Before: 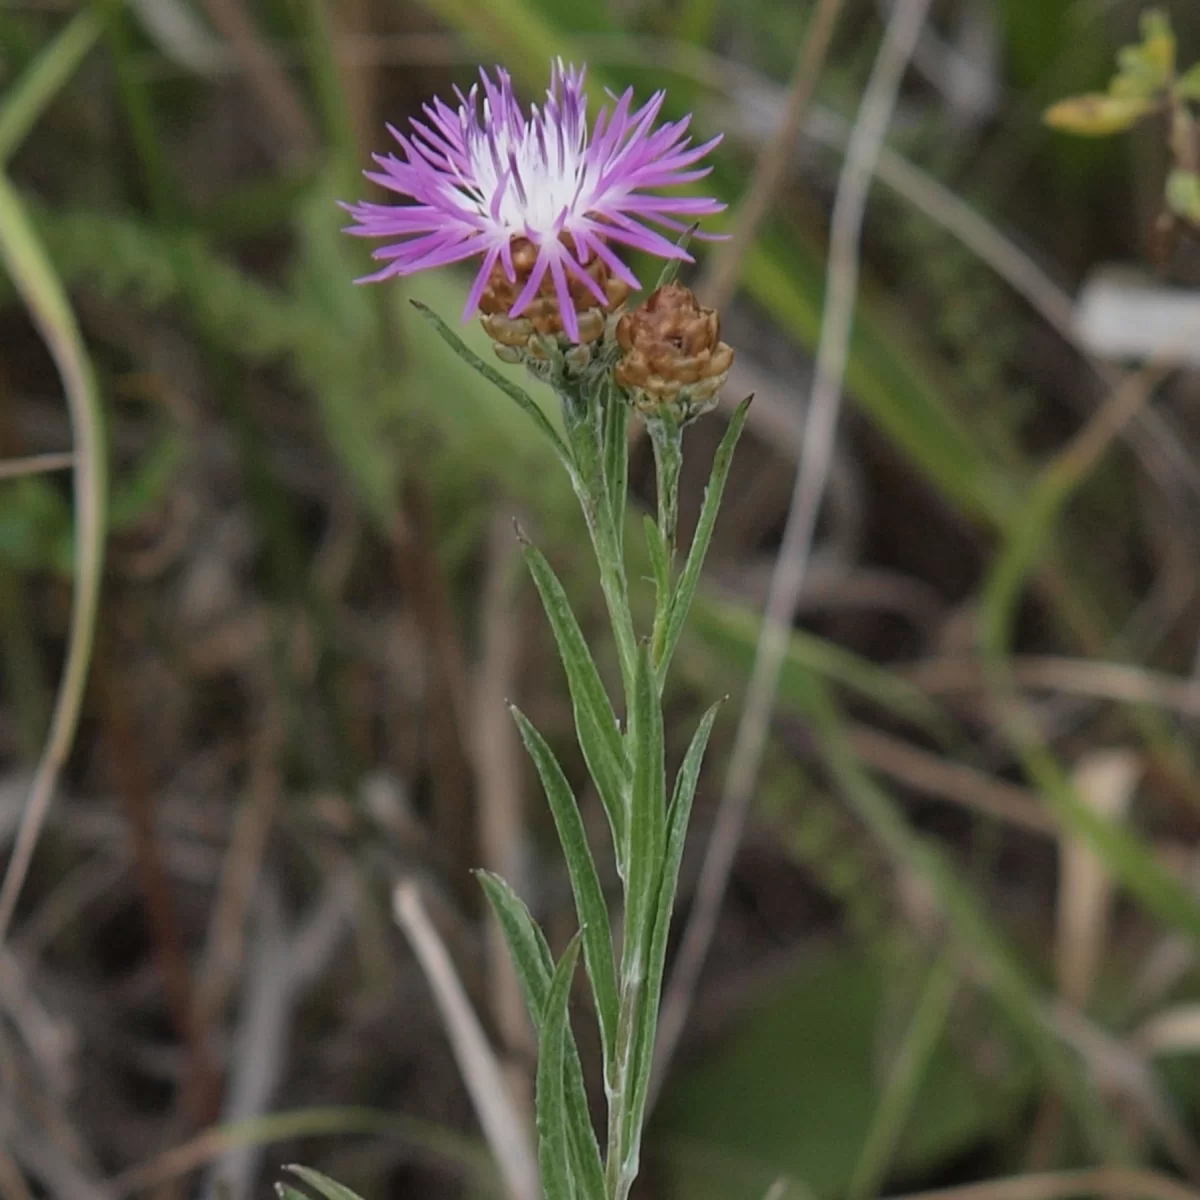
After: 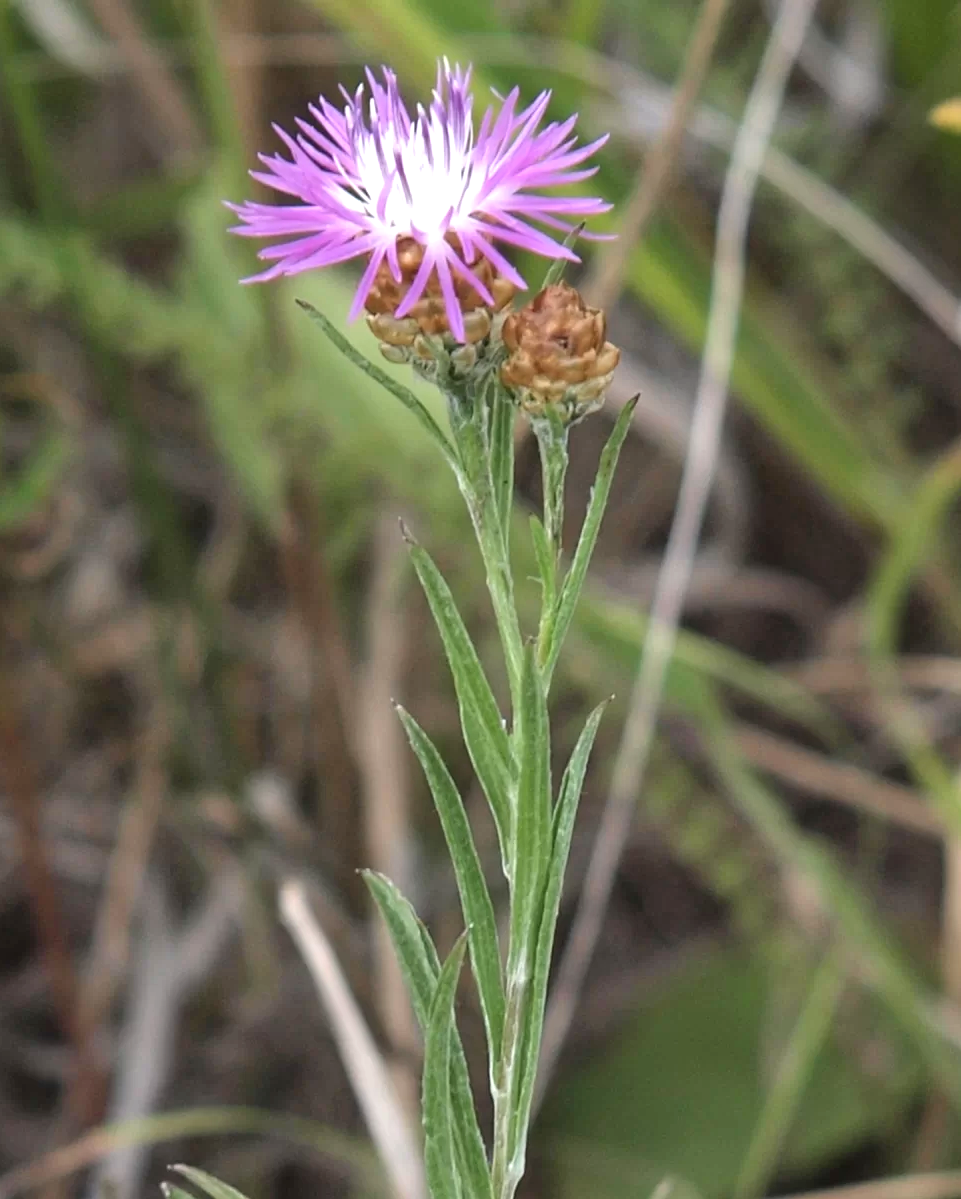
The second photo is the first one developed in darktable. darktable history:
exposure: black level correction -0.001, exposure 0.906 EV, compensate highlight preservation false
crop and rotate: left 9.571%, right 10.268%
